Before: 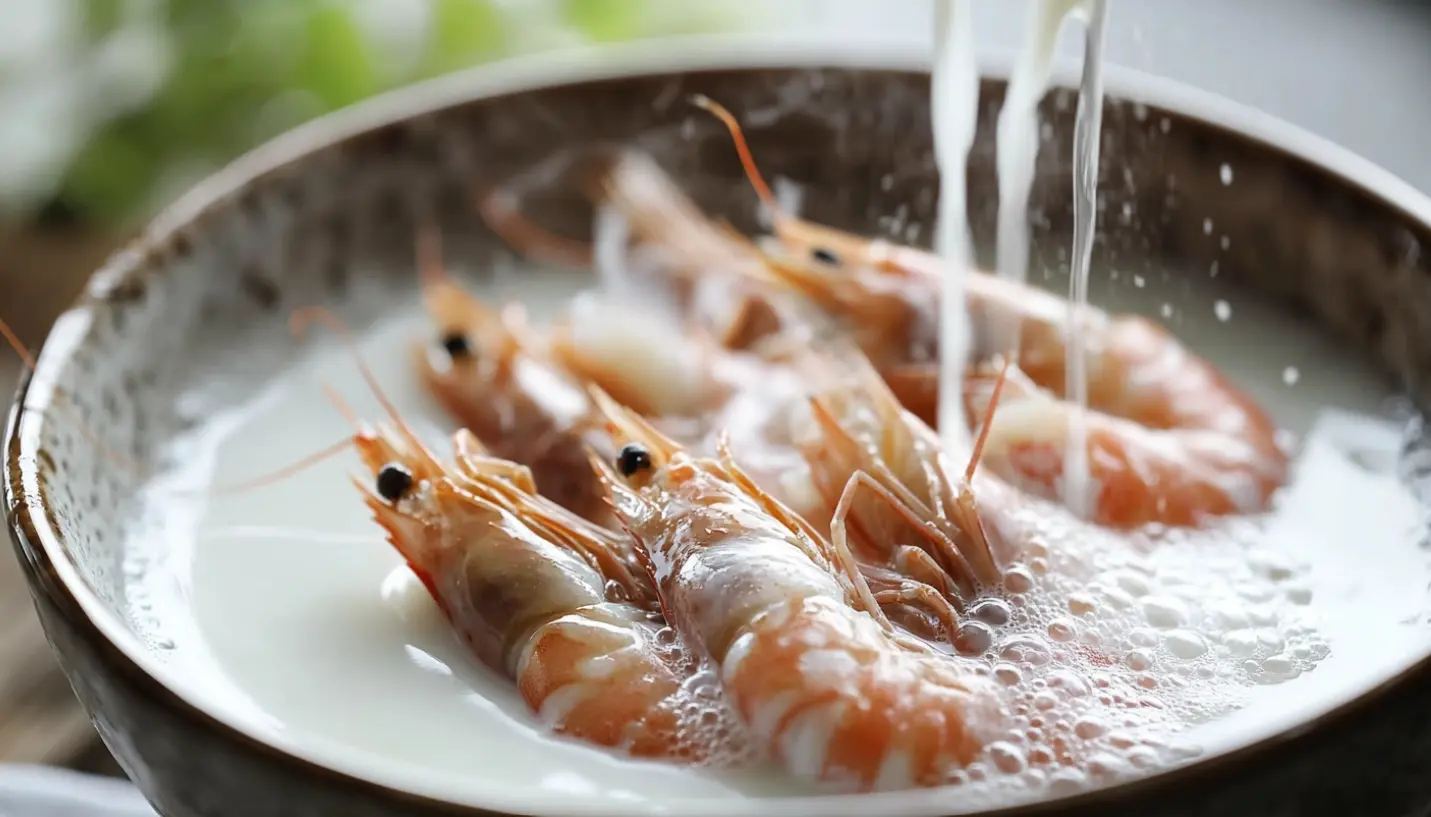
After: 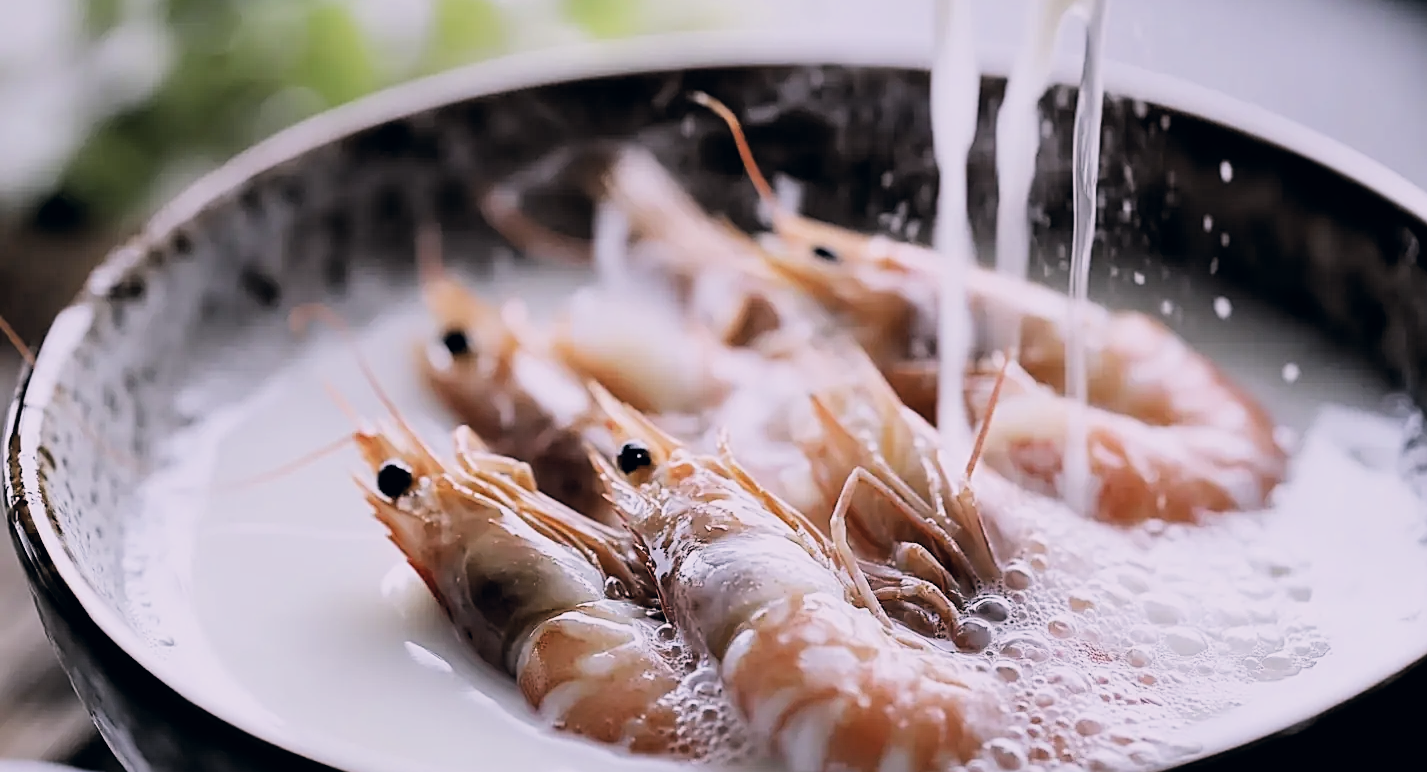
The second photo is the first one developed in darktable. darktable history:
color correction: highlights a* 2.75, highlights b* 5, shadows a* -2.04, shadows b* -4.84, saturation 0.8
crop: top 0.448%, right 0.264%, bottom 5.045%
white balance: red 1.042, blue 1.17
sharpen: on, module defaults
filmic rgb: black relative exposure -5 EV, hardness 2.88, contrast 1.4
